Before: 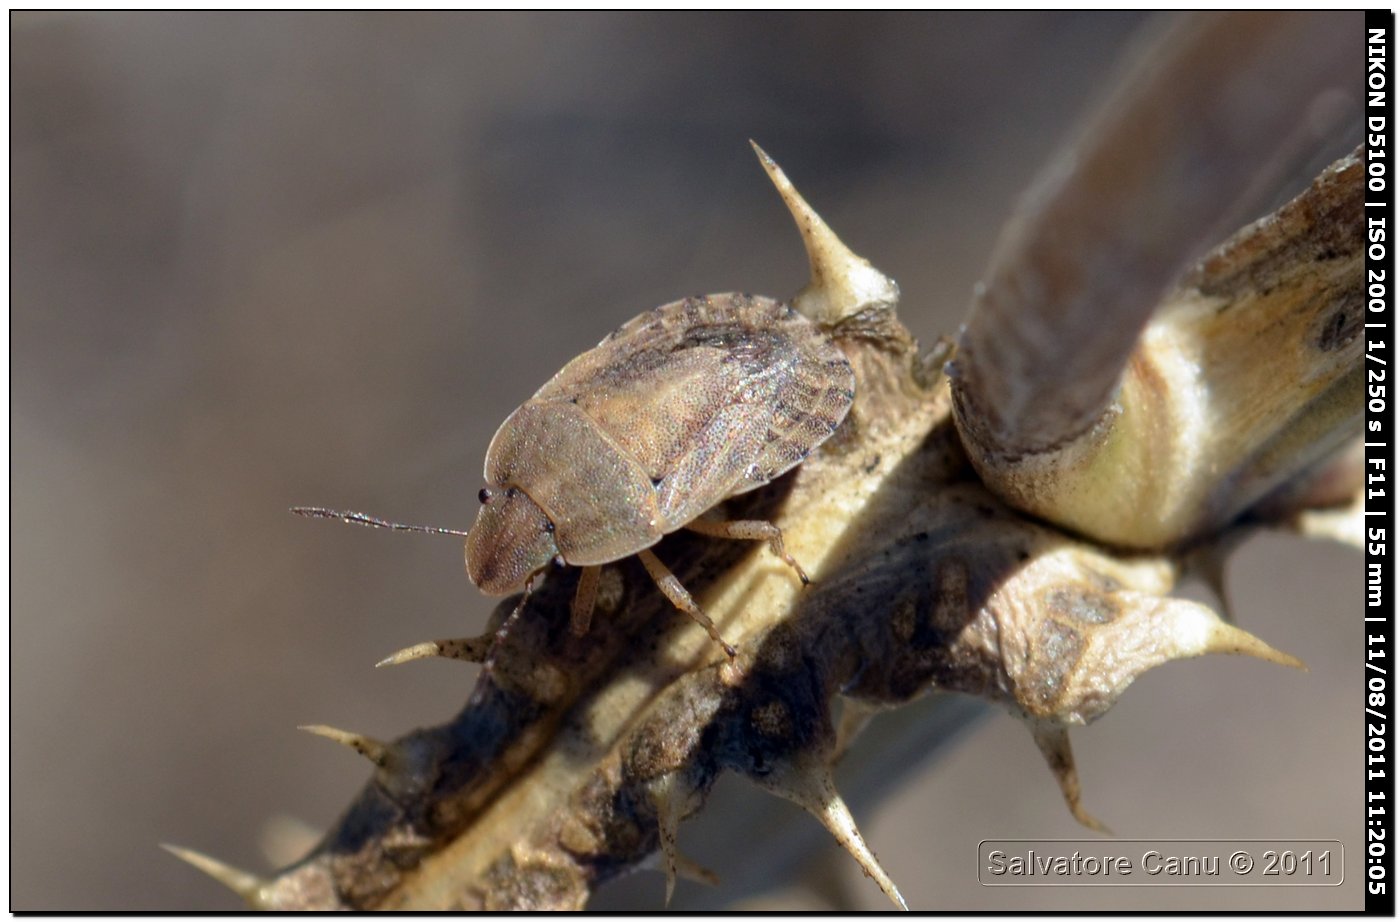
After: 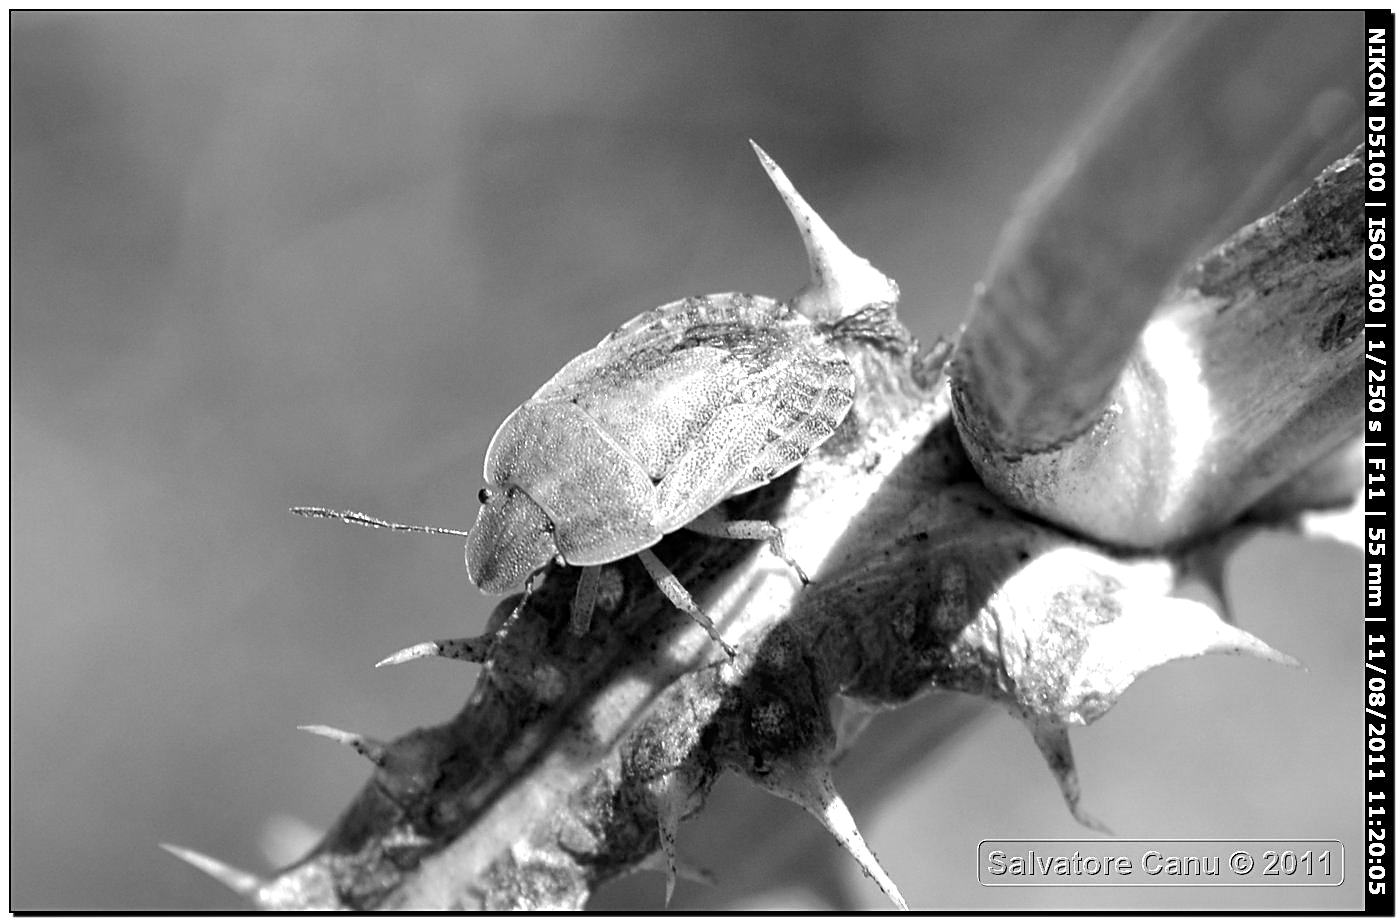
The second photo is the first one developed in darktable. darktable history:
color balance rgb: shadows fall-off 299.507%, white fulcrum 1.98 EV, highlights fall-off 298.471%, perceptual saturation grading › global saturation 0.477%, mask middle-gray fulcrum 99.26%, global vibrance 9.577%, contrast gray fulcrum 38.346%
sharpen: on, module defaults
color calibration: output gray [0.28, 0.41, 0.31, 0], illuminant same as pipeline (D50), adaptation XYZ, x 0.346, y 0.359, temperature 5006.43 K
exposure: black level correction 0.001, exposure 1.133 EV, compensate exposure bias true, compensate highlight preservation false
vignetting: on, module defaults
